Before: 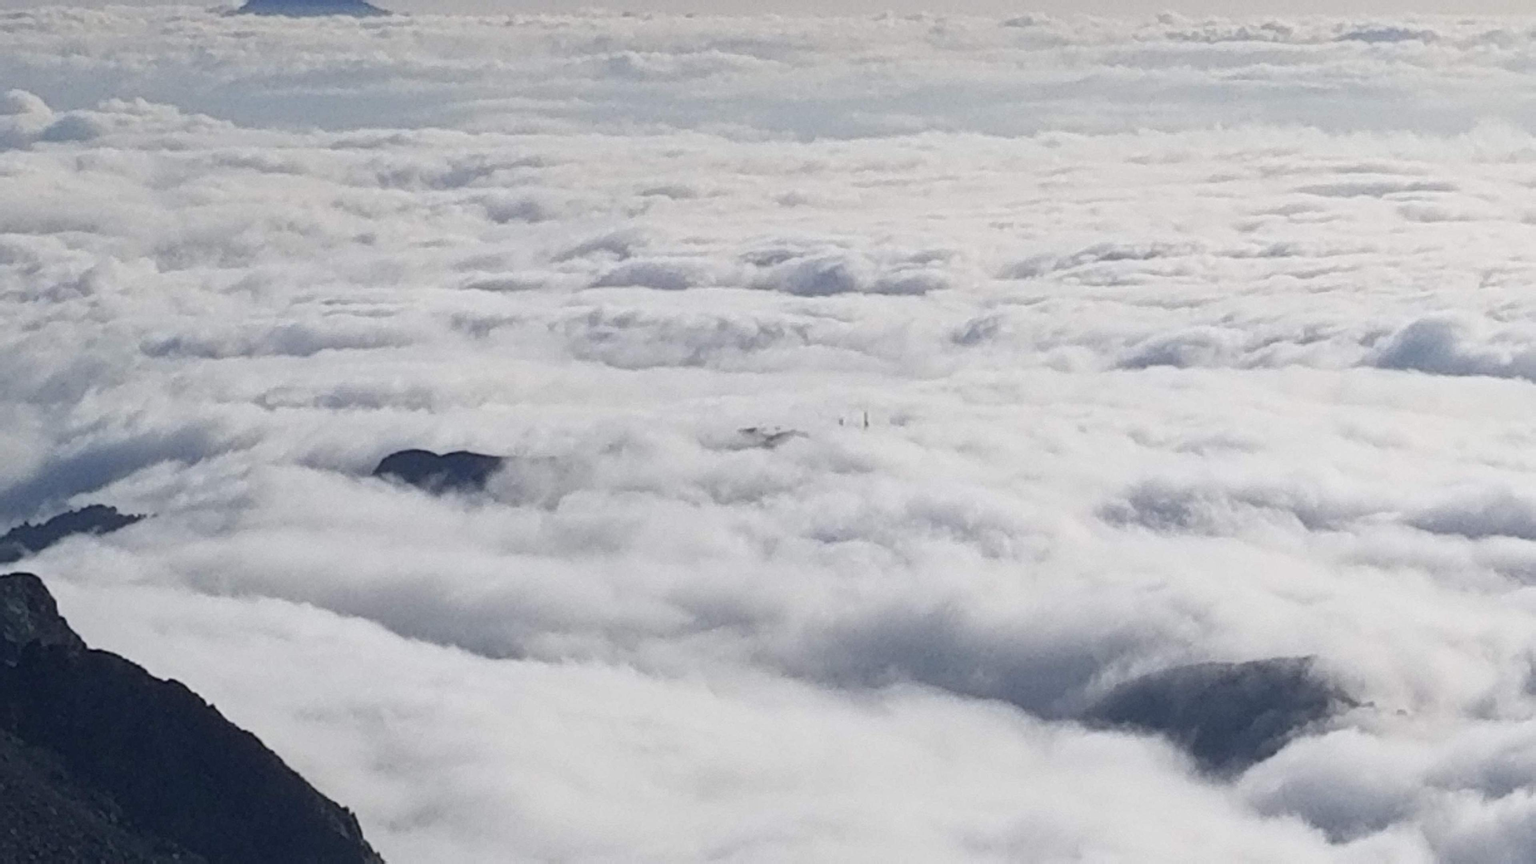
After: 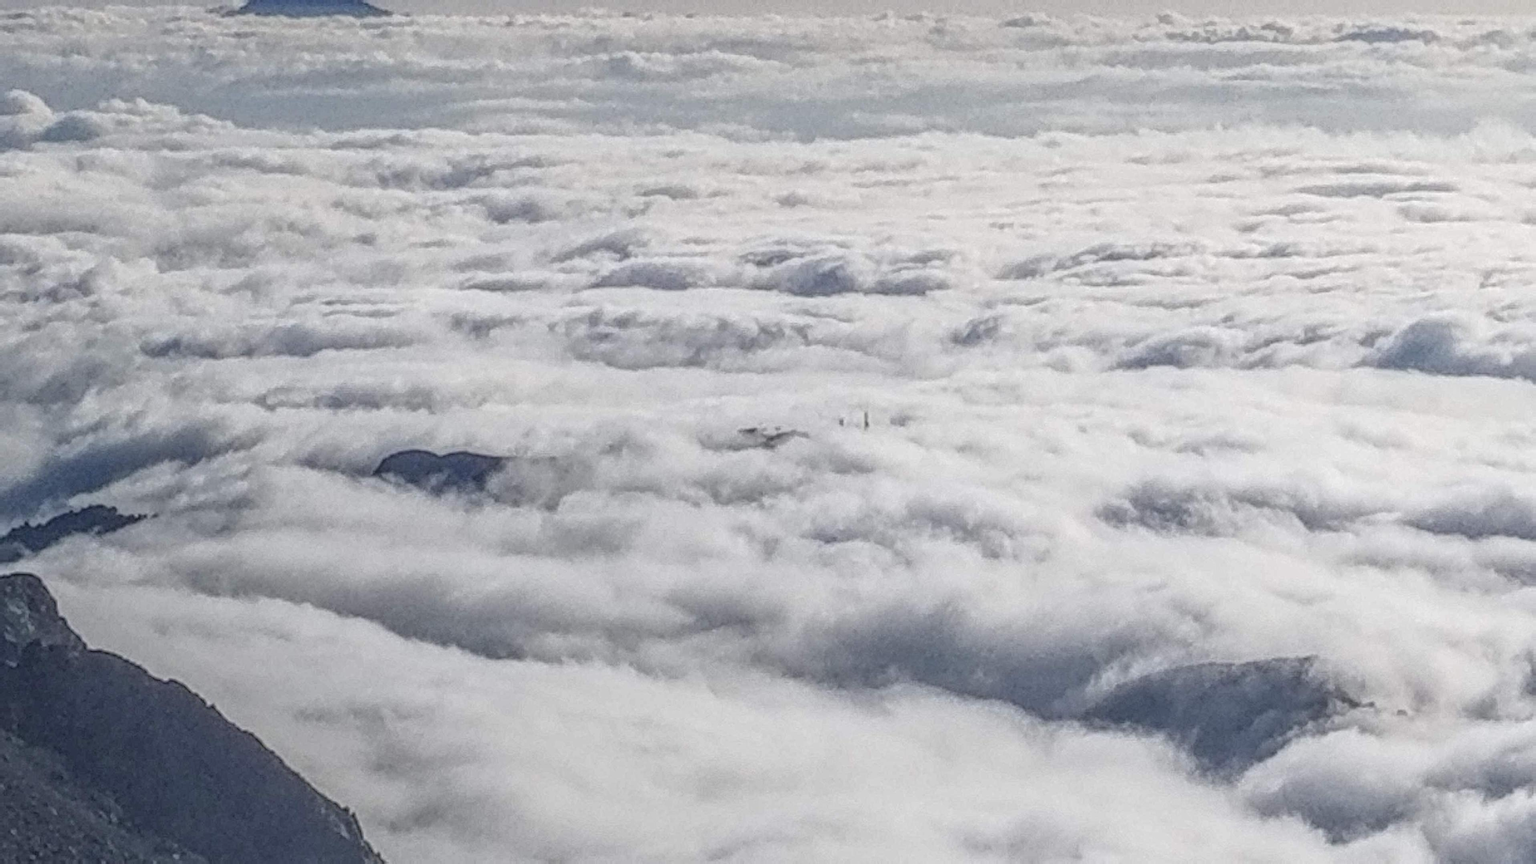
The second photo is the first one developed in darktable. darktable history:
local contrast: highlights 6%, shadows 2%, detail 201%, midtone range 0.243
